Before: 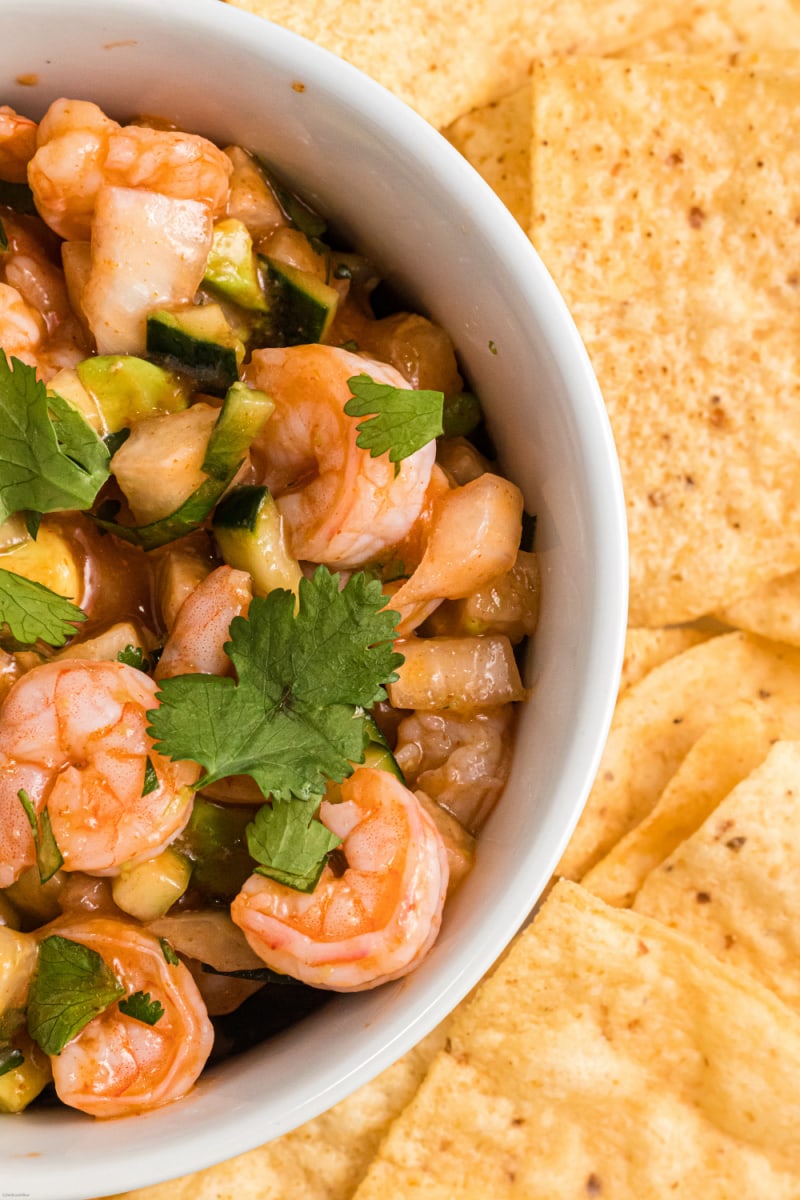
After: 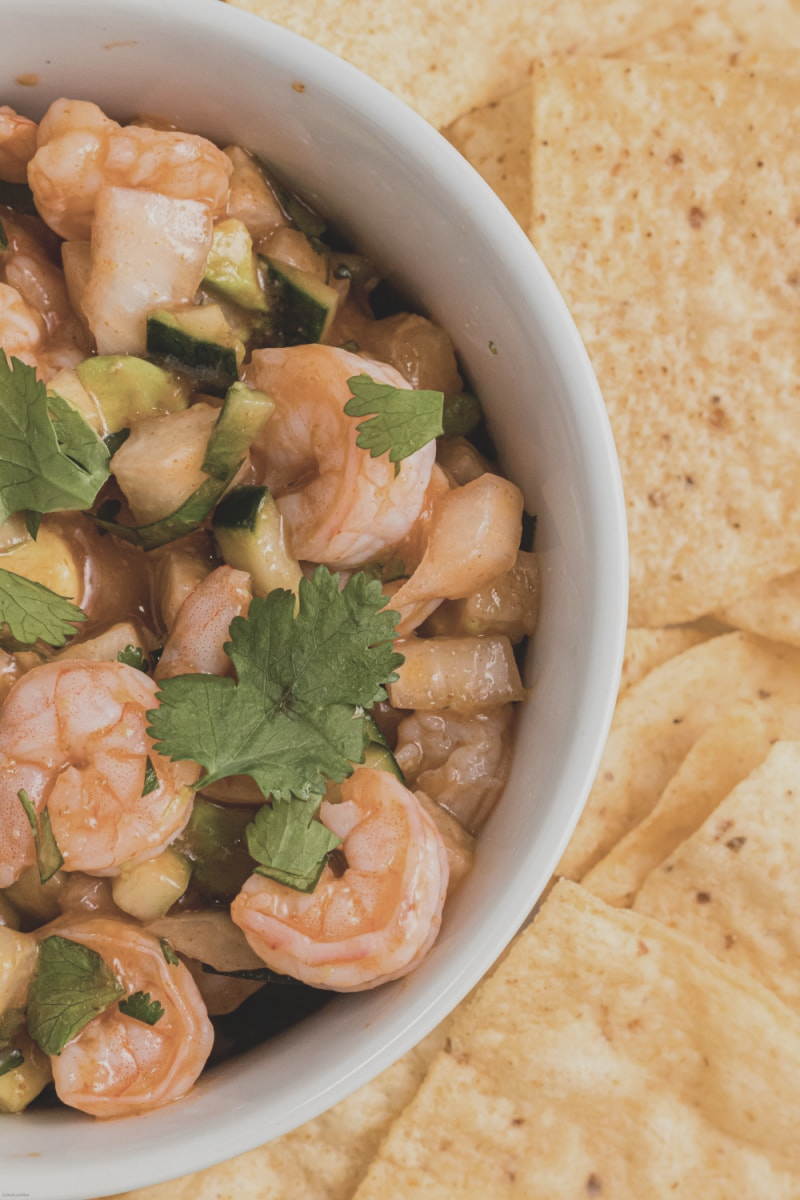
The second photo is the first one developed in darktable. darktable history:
contrast brightness saturation: contrast -0.248, saturation -0.42
